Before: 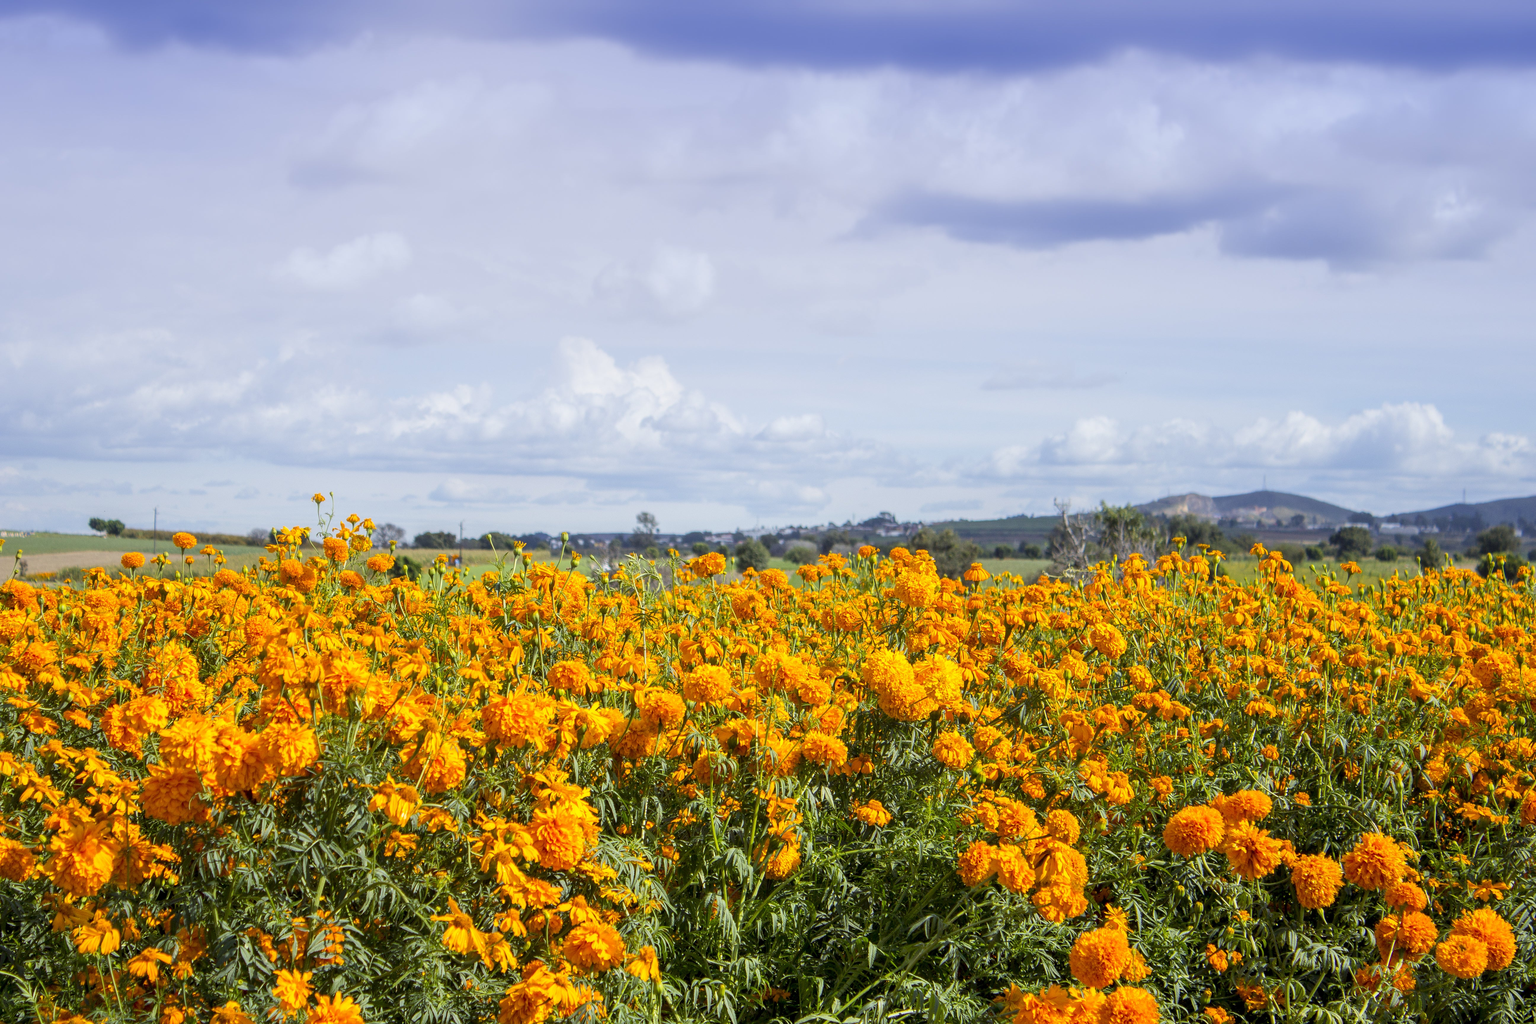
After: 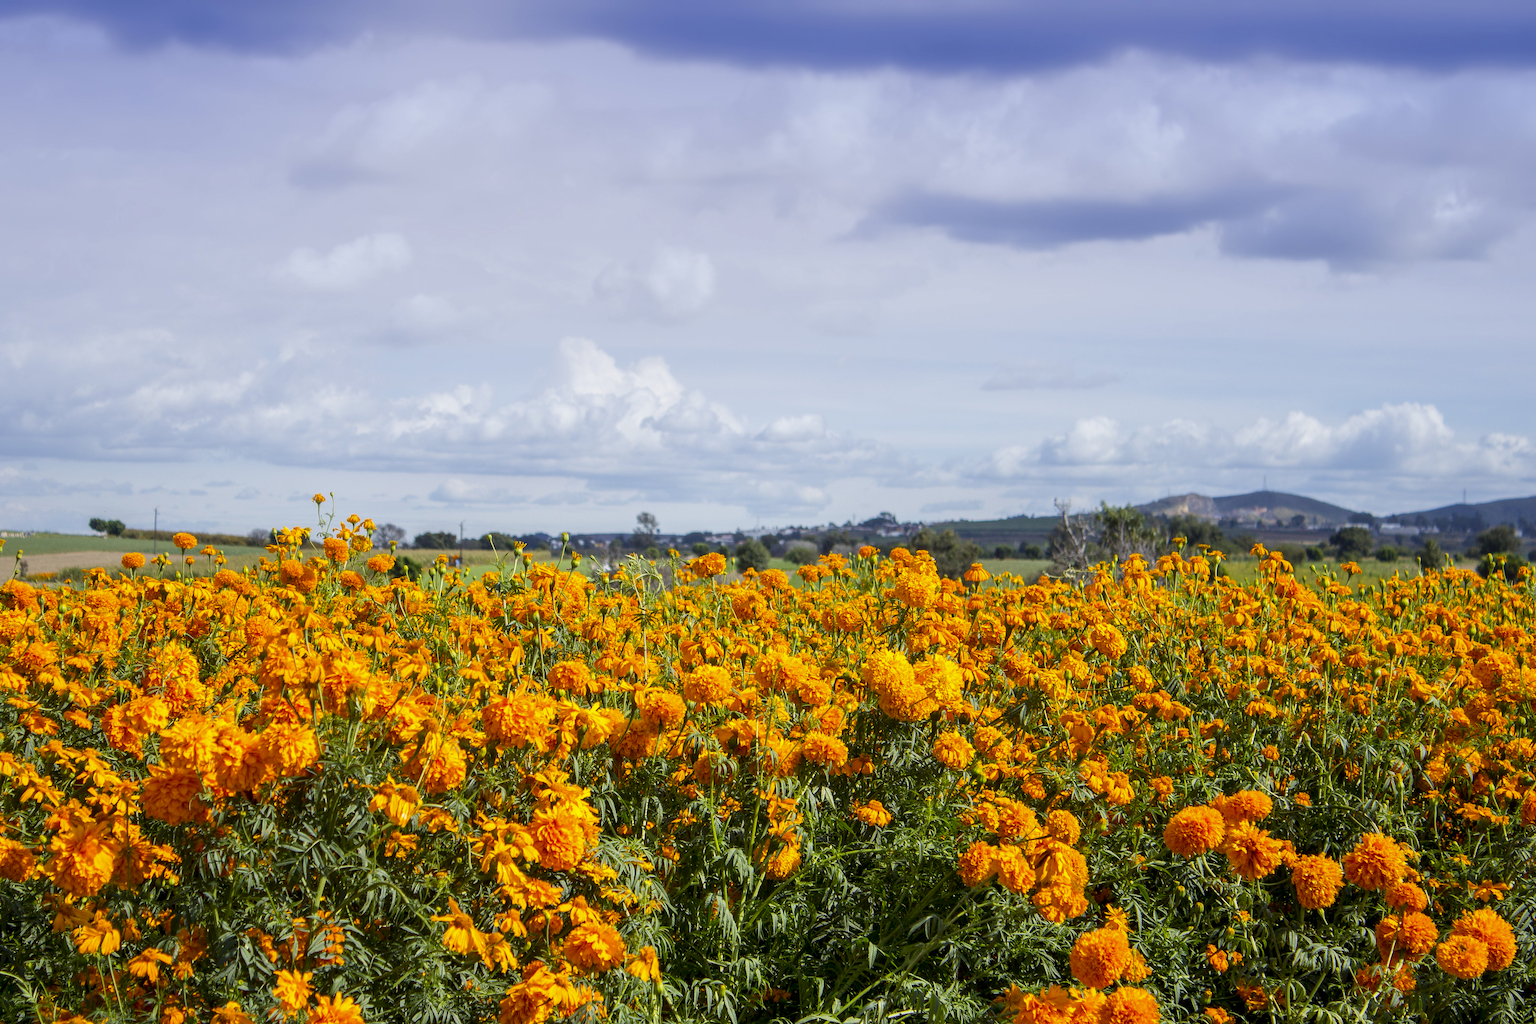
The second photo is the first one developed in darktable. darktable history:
contrast brightness saturation: brightness -0.097
